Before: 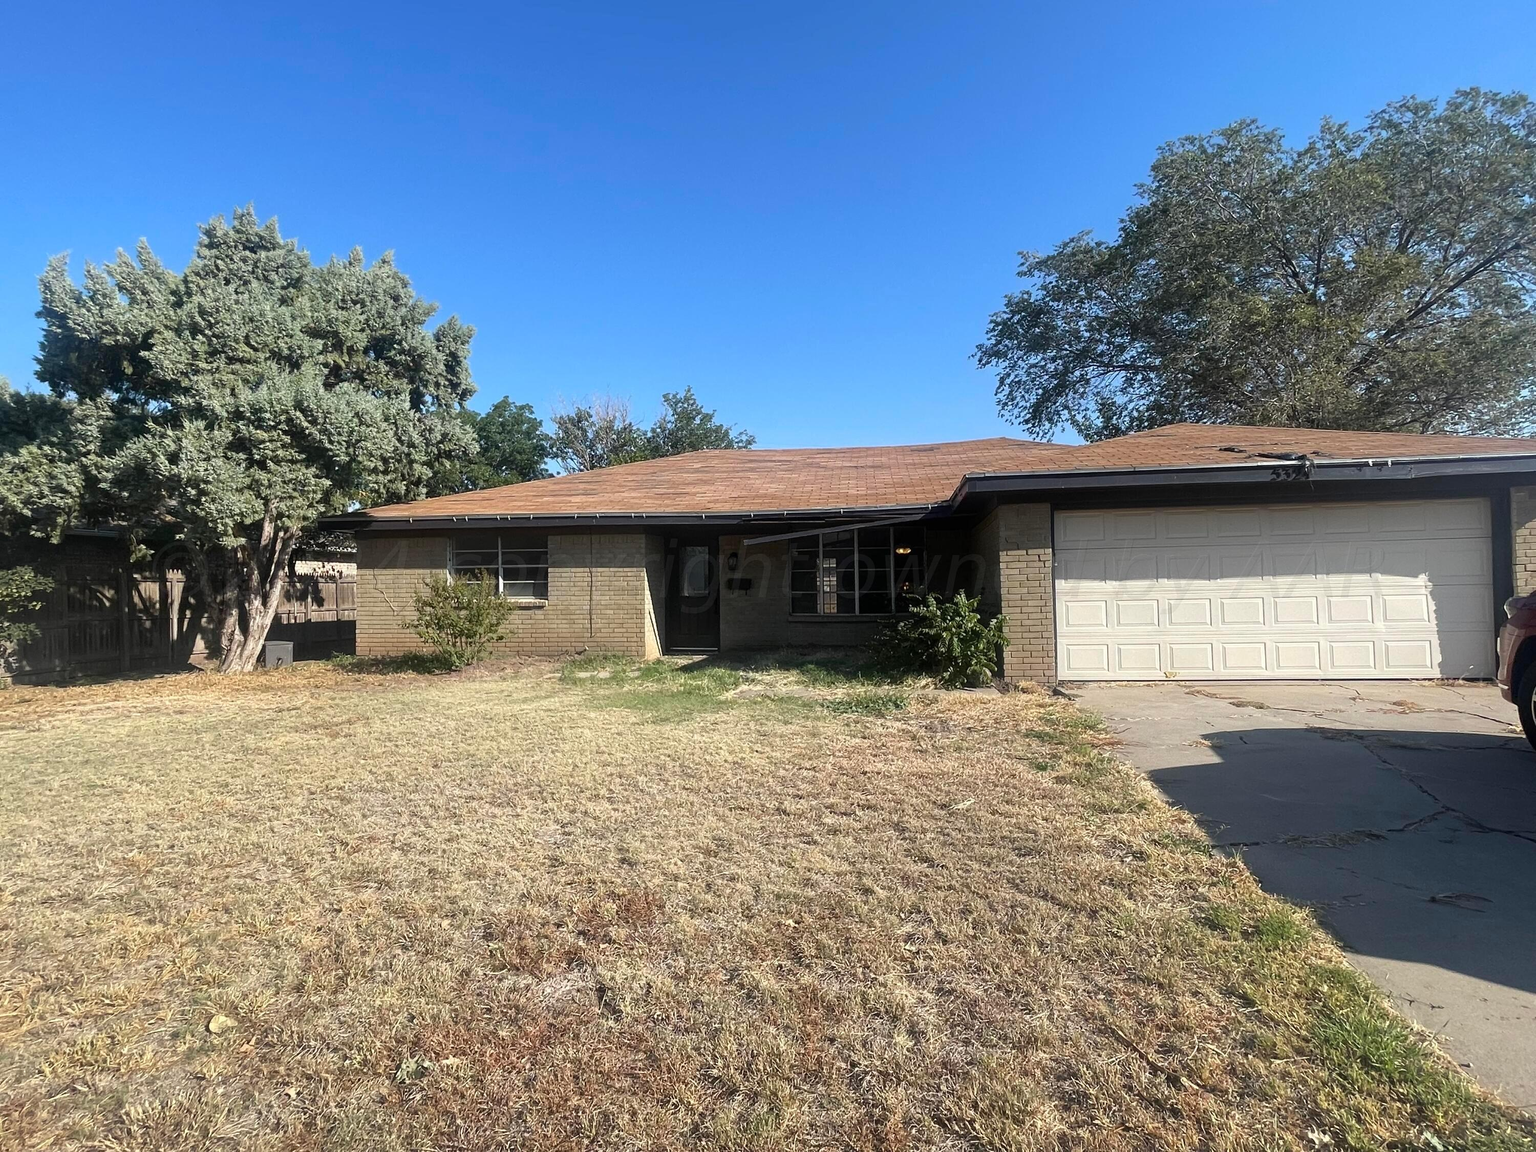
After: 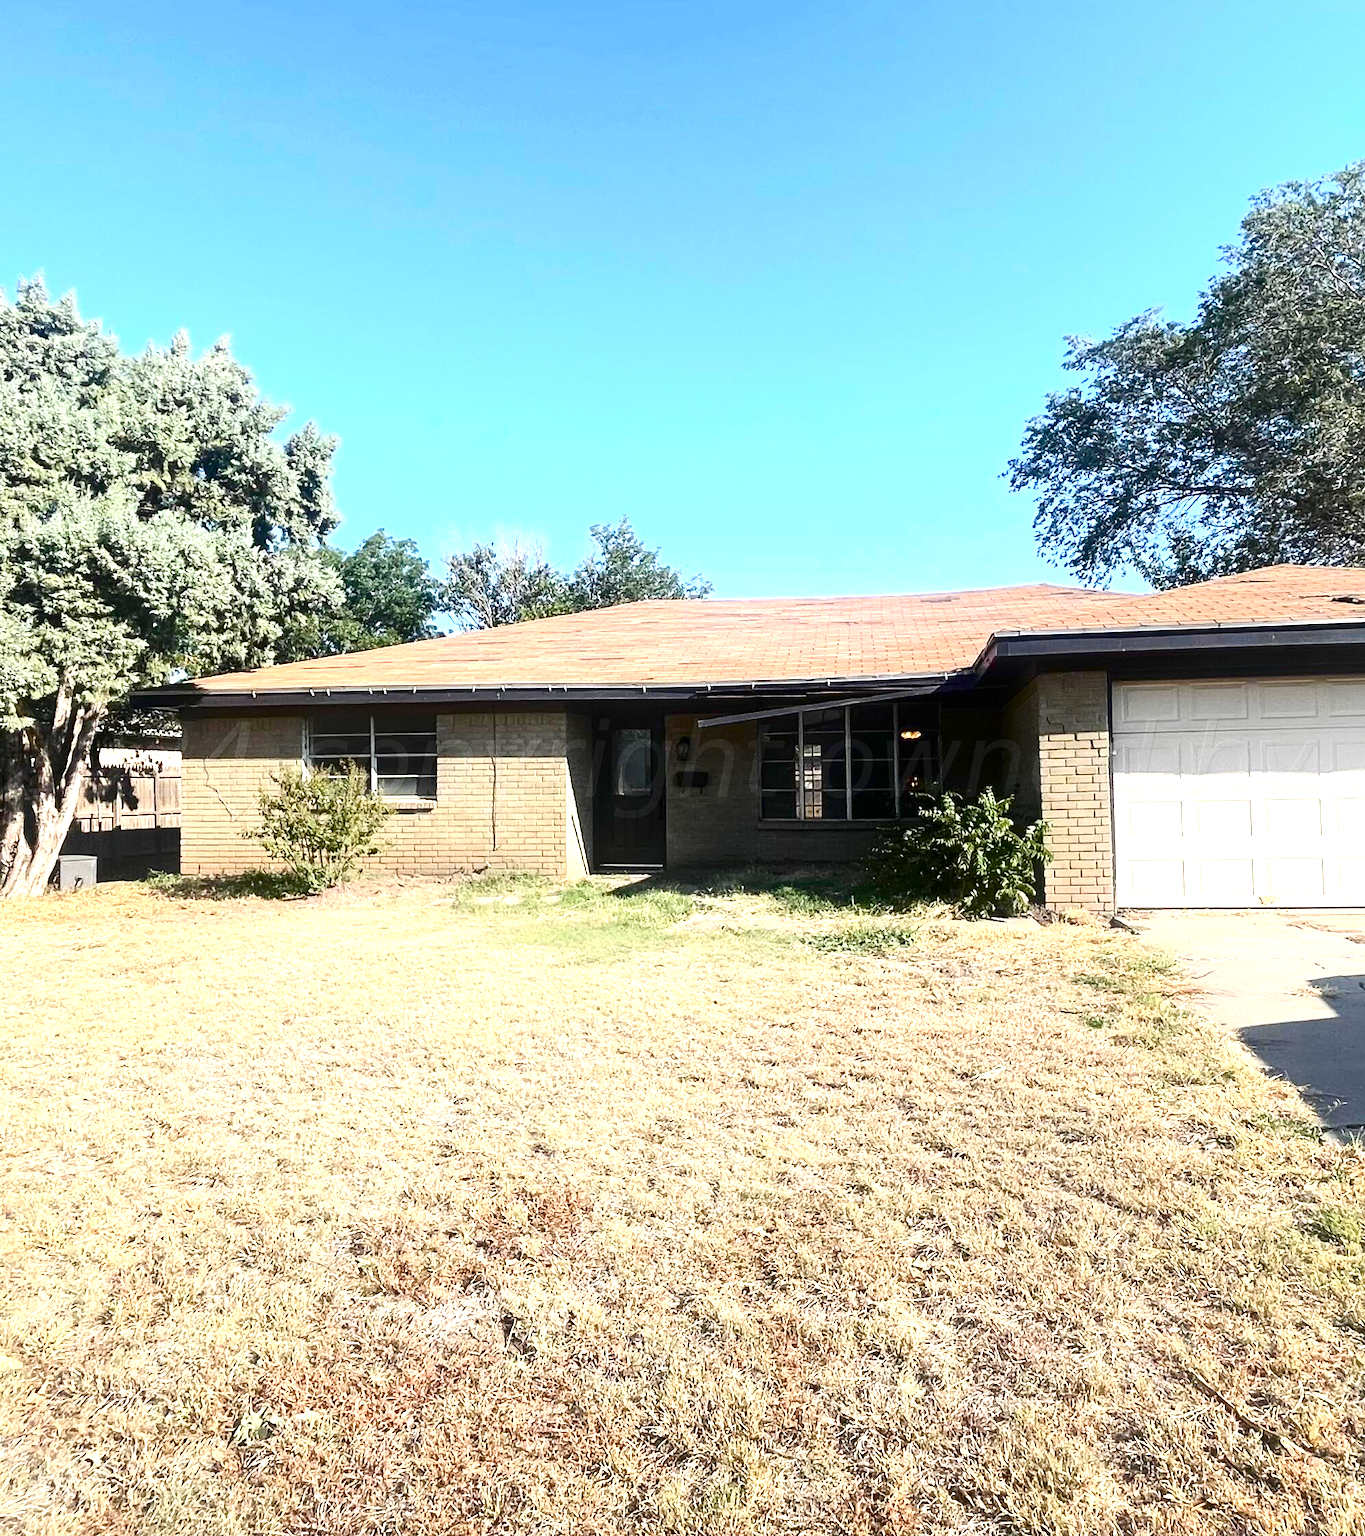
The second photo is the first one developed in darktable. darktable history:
crop and rotate: left 14.385%, right 18.948%
contrast brightness saturation: contrast 0.28
color balance rgb: perceptual saturation grading › global saturation 20%, perceptual saturation grading › highlights -25%, perceptual saturation grading › shadows 25%
exposure: black level correction 0, exposure 1.2 EV, compensate exposure bias true, compensate highlight preservation false
